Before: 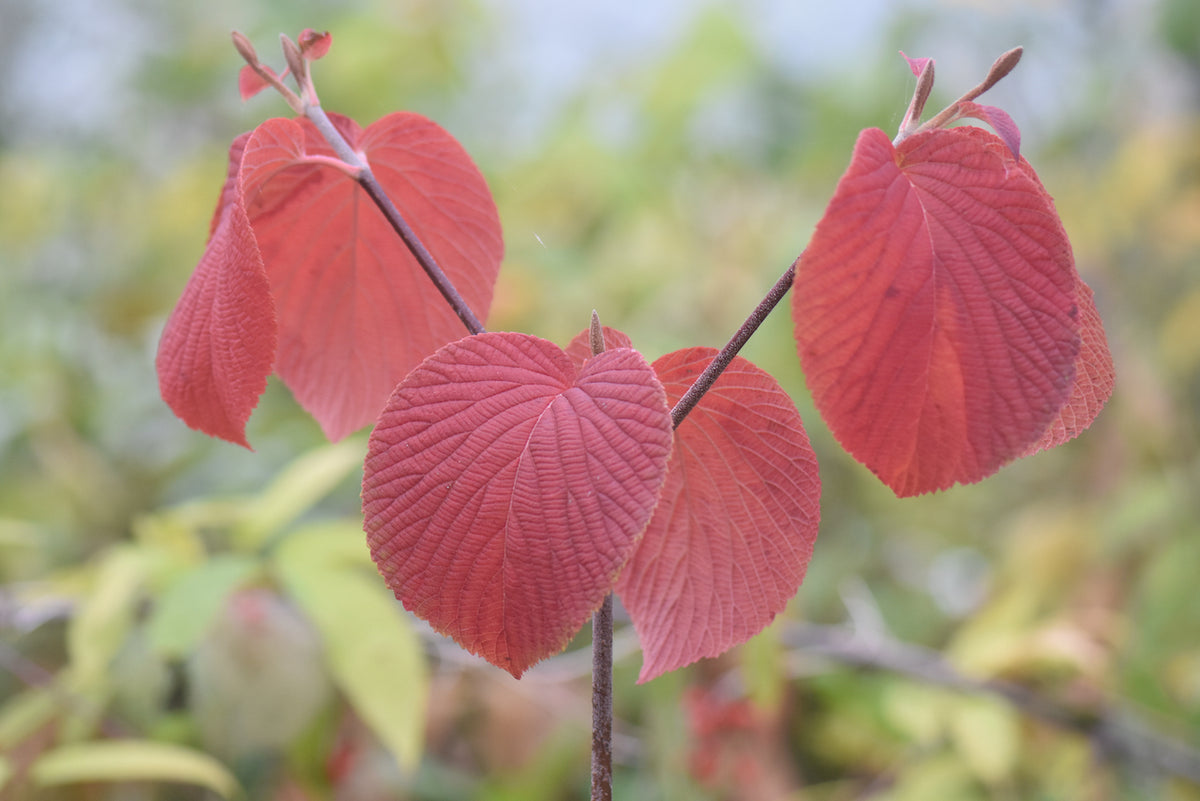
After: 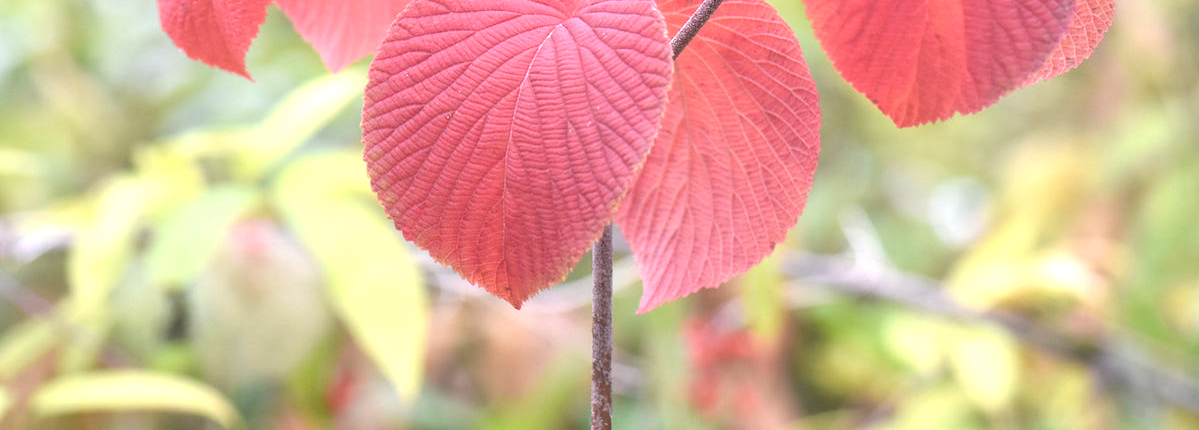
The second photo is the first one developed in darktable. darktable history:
crop and rotate: top 46.237%
exposure: black level correction 0, exposure 0.95 EV, compensate exposure bias true, compensate highlight preservation false
